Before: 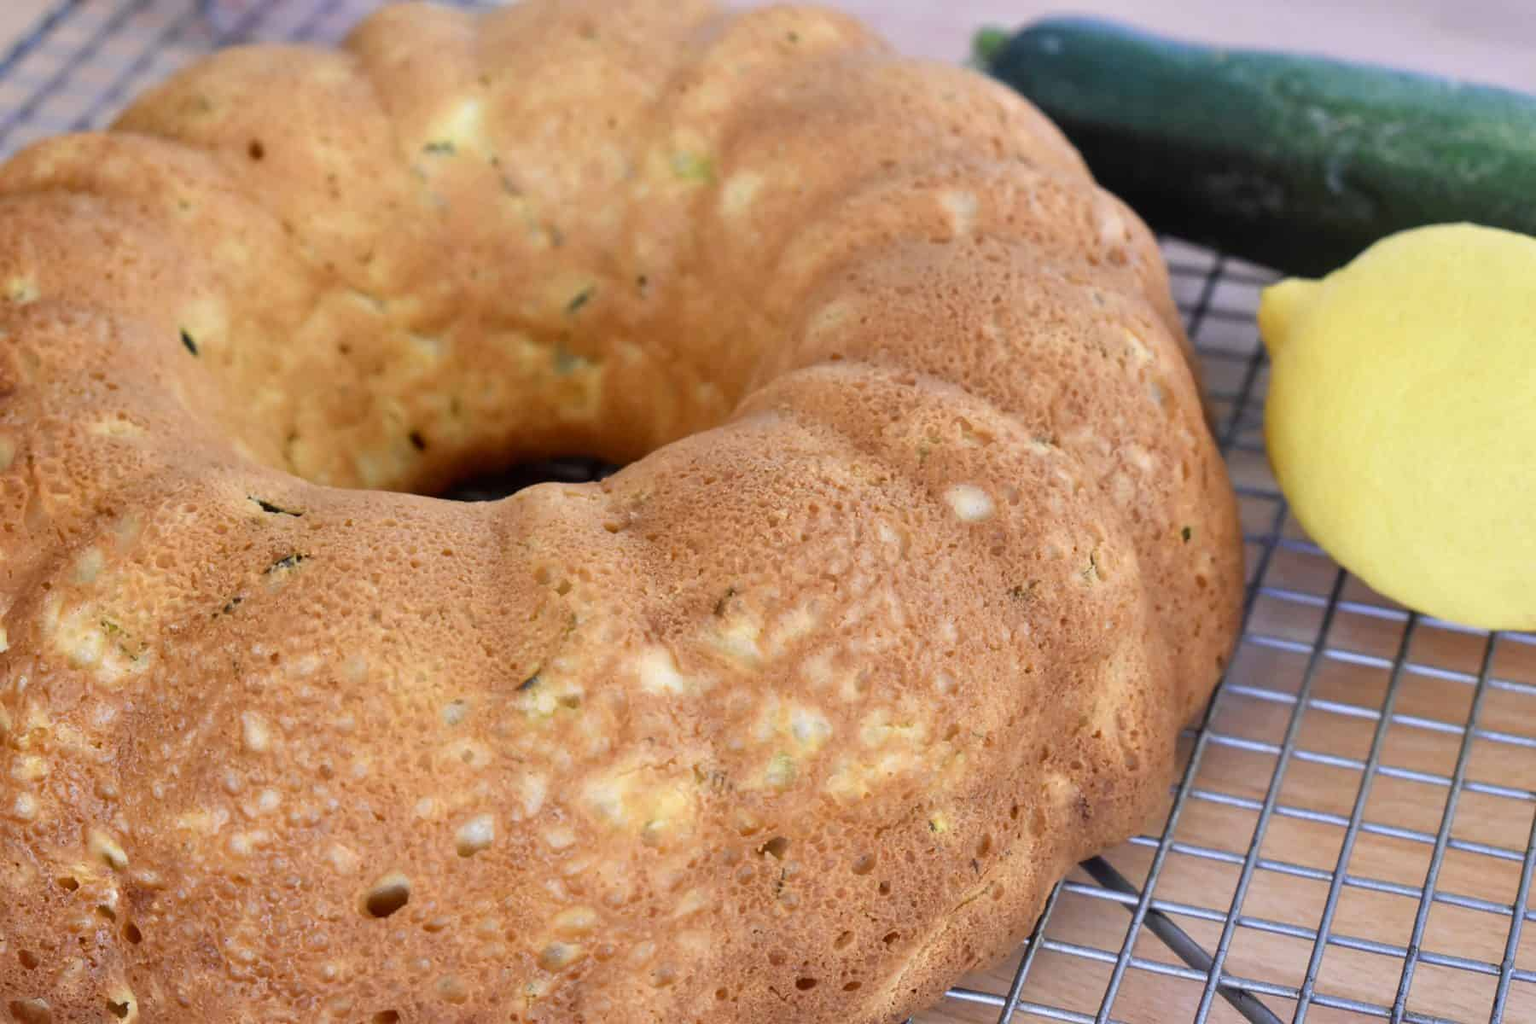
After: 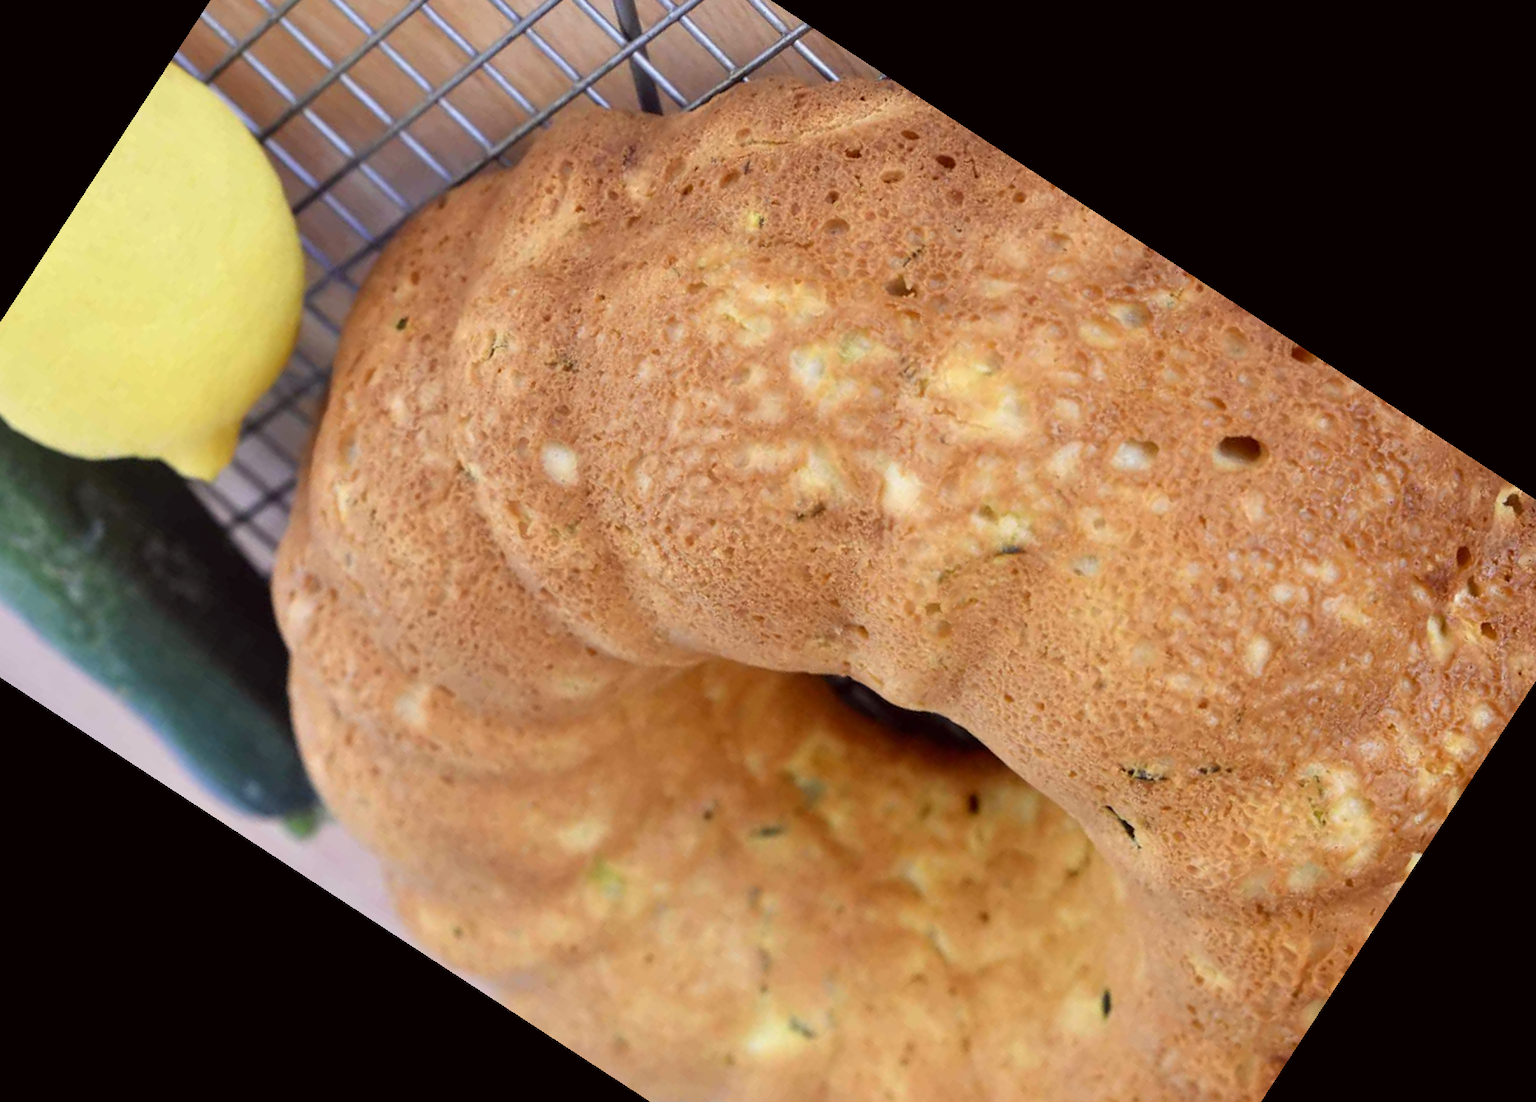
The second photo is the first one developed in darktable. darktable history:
crop and rotate: angle 146.86°, left 9.121%, top 15.62%, right 4.545%, bottom 16.959%
color correction: highlights a* -1.15, highlights b* 4.56, shadows a* 3.61
